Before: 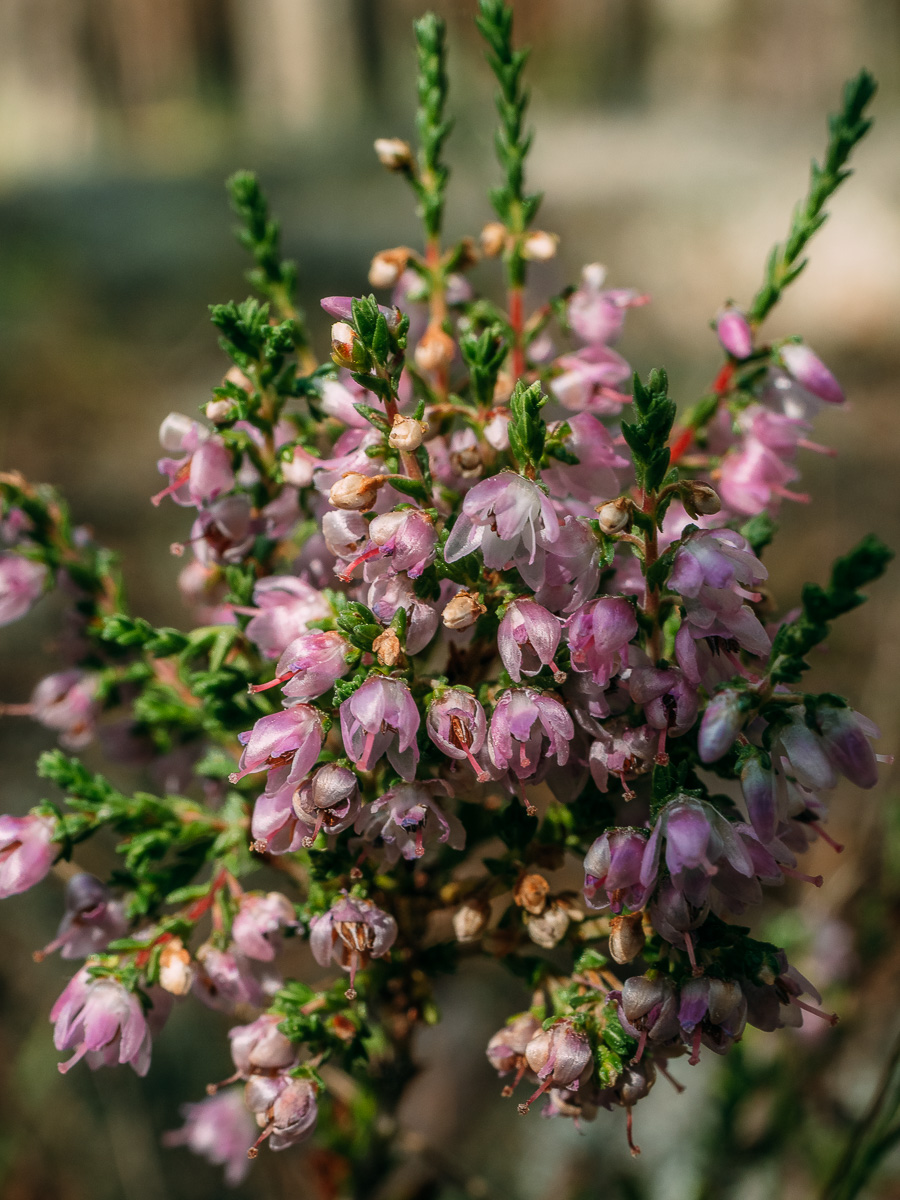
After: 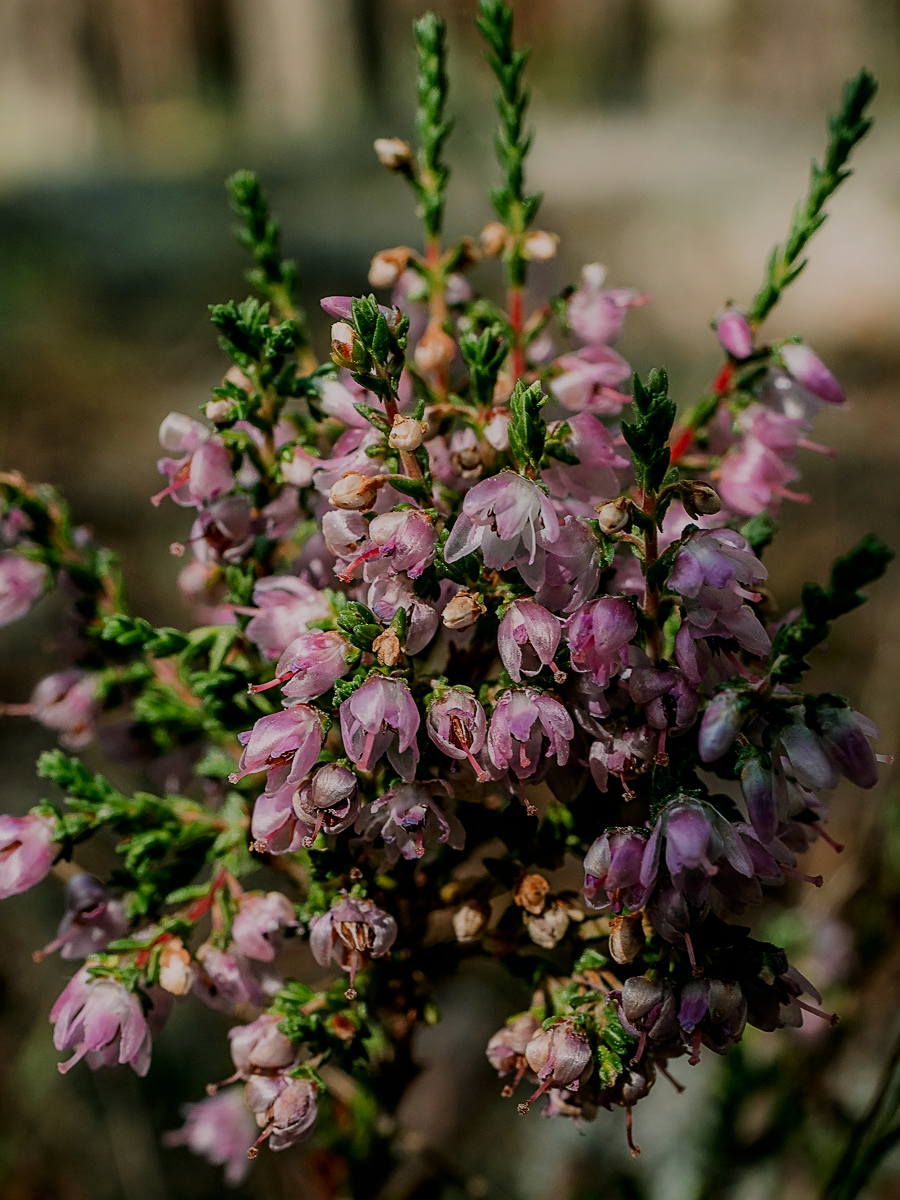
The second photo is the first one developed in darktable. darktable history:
sharpen: on, module defaults
filmic rgb: black relative exposure -7.32 EV, white relative exposure 5.07 EV, hardness 3.21
contrast brightness saturation: brightness -0.096
